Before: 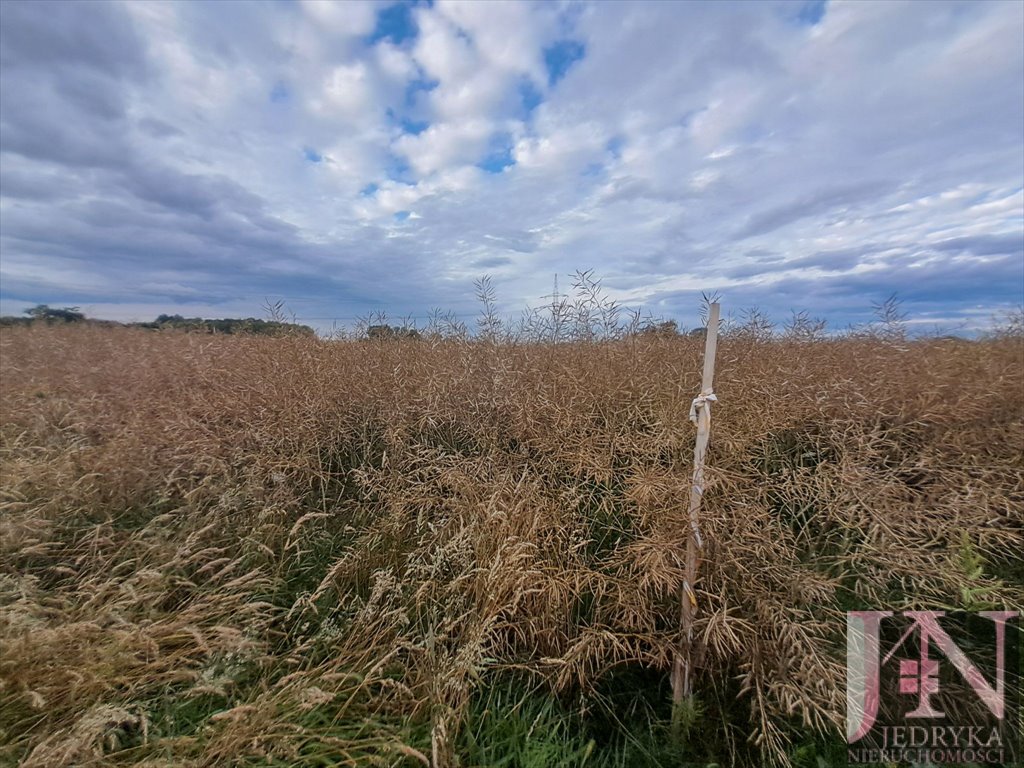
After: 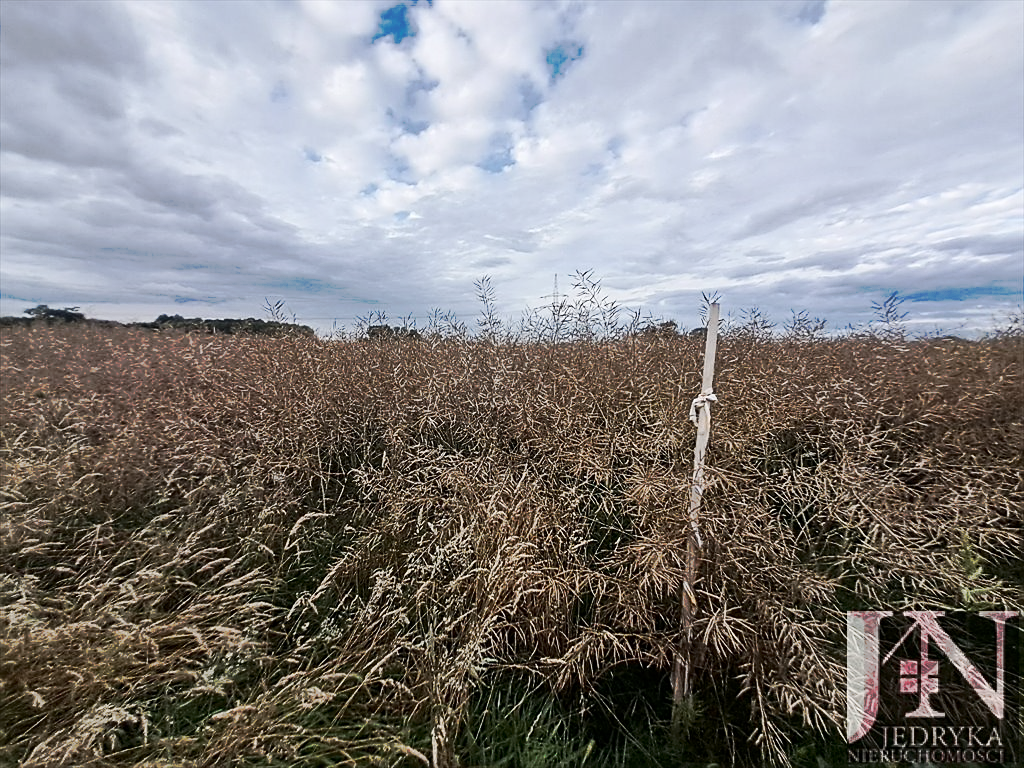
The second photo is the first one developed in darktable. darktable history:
tone curve: curves: ch0 [(0, 0) (0.003, 0.003) (0.011, 0.011) (0.025, 0.024) (0.044, 0.043) (0.069, 0.067) (0.1, 0.096) (0.136, 0.131) (0.177, 0.171) (0.224, 0.217) (0.277, 0.267) (0.335, 0.324) (0.399, 0.385) (0.468, 0.452) (0.543, 0.632) (0.623, 0.697) (0.709, 0.766) (0.801, 0.839) (0.898, 0.917) (1, 1)], preserve colors none
contrast brightness saturation: contrast 0.25, saturation -0.31
sharpen: on, module defaults
